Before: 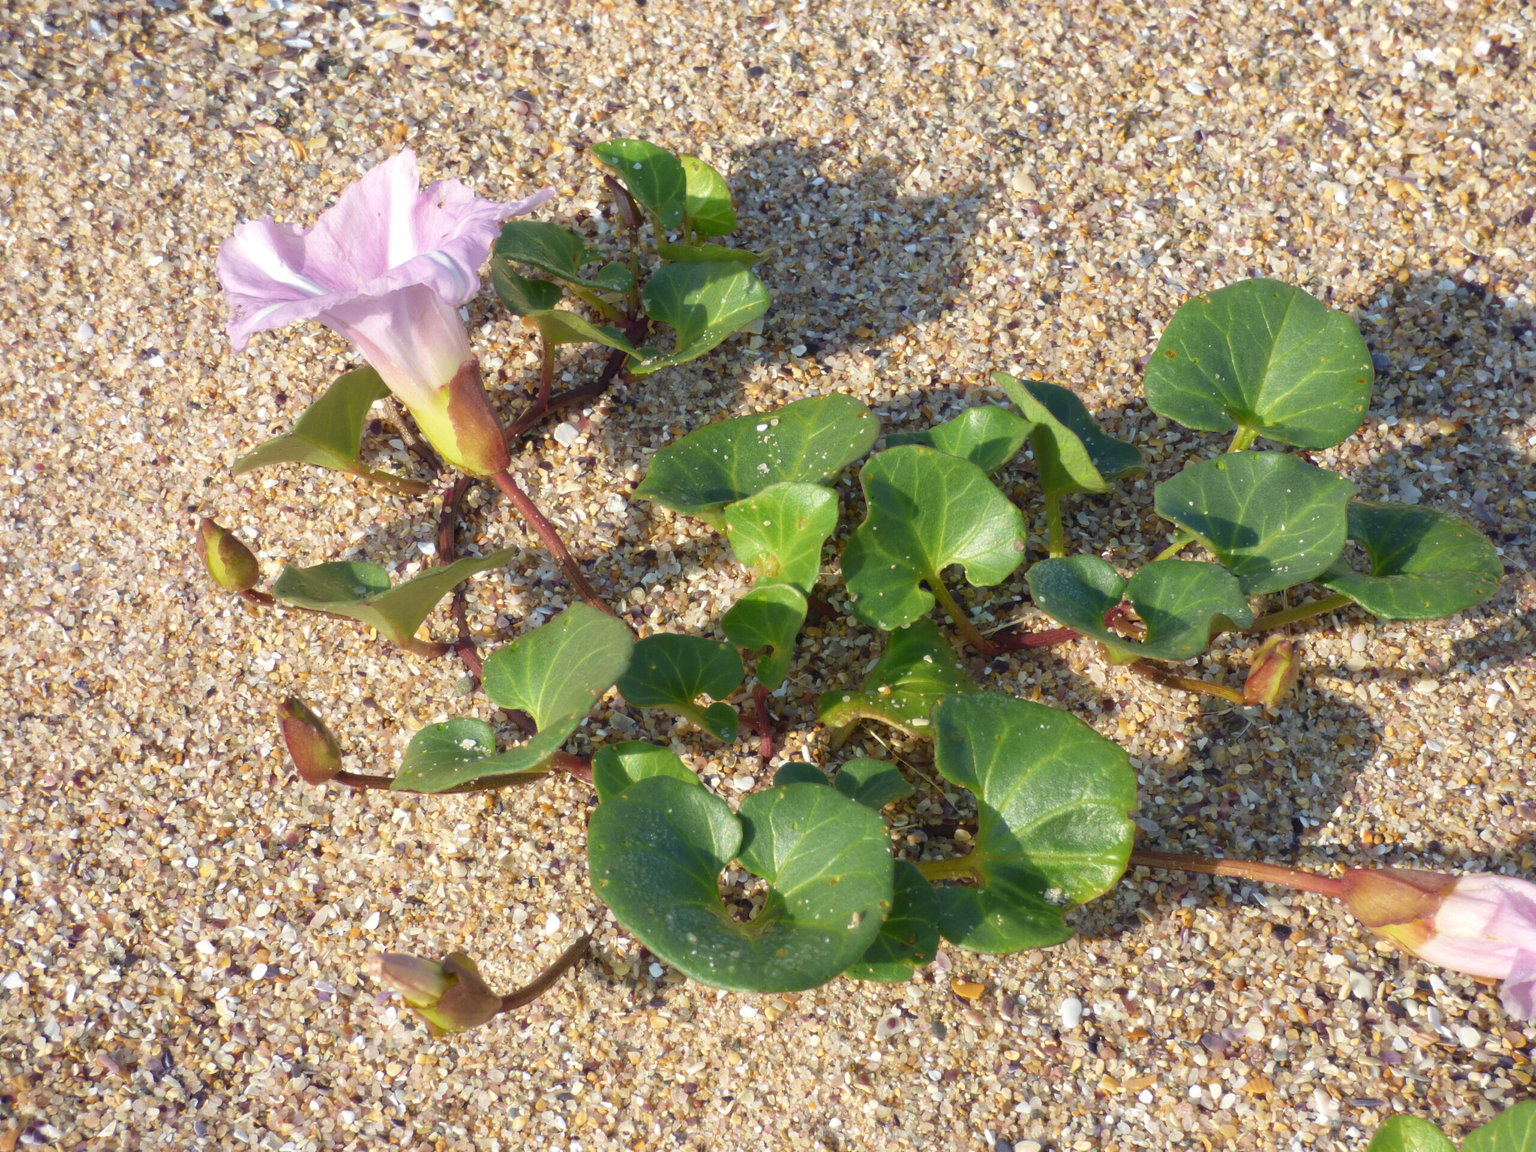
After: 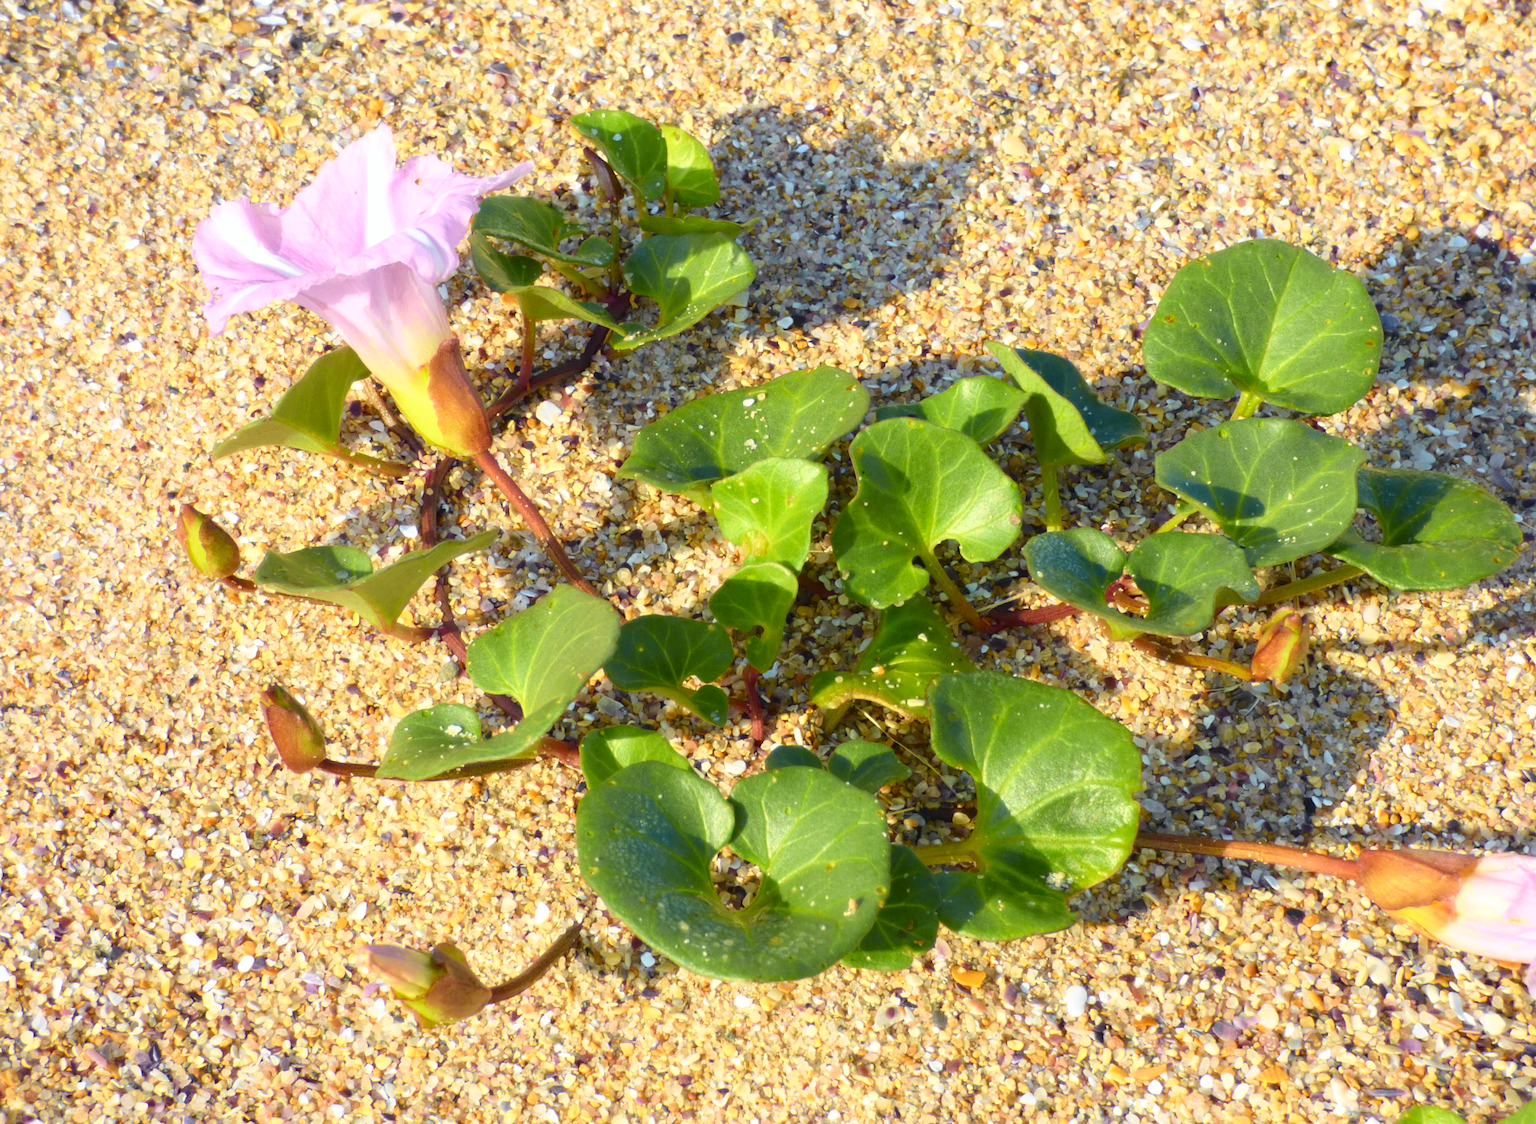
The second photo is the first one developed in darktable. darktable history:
tone curve: curves: ch0 [(0, 0) (0.051, 0.047) (0.102, 0.099) (0.258, 0.29) (0.442, 0.527) (0.695, 0.804) (0.88, 0.952) (1, 1)]; ch1 [(0, 0) (0.339, 0.298) (0.402, 0.363) (0.444, 0.415) (0.485, 0.469) (0.494, 0.493) (0.504, 0.501) (0.525, 0.534) (0.555, 0.593) (0.594, 0.648) (1, 1)]; ch2 [(0, 0) (0.48, 0.48) (0.504, 0.5) (0.535, 0.557) (0.581, 0.623) (0.649, 0.683) (0.824, 0.815) (1, 1)], color space Lab, independent channels, preserve colors none
crop and rotate: angle -0.5°
rotate and perspective: rotation -1.32°, lens shift (horizontal) -0.031, crop left 0.015, crop right 0.985, crop top 0.047, crop bottom 0.982
color contrast: green-magenta contrast 0.85, blue-yellow contrast 1.25, unbound 0
